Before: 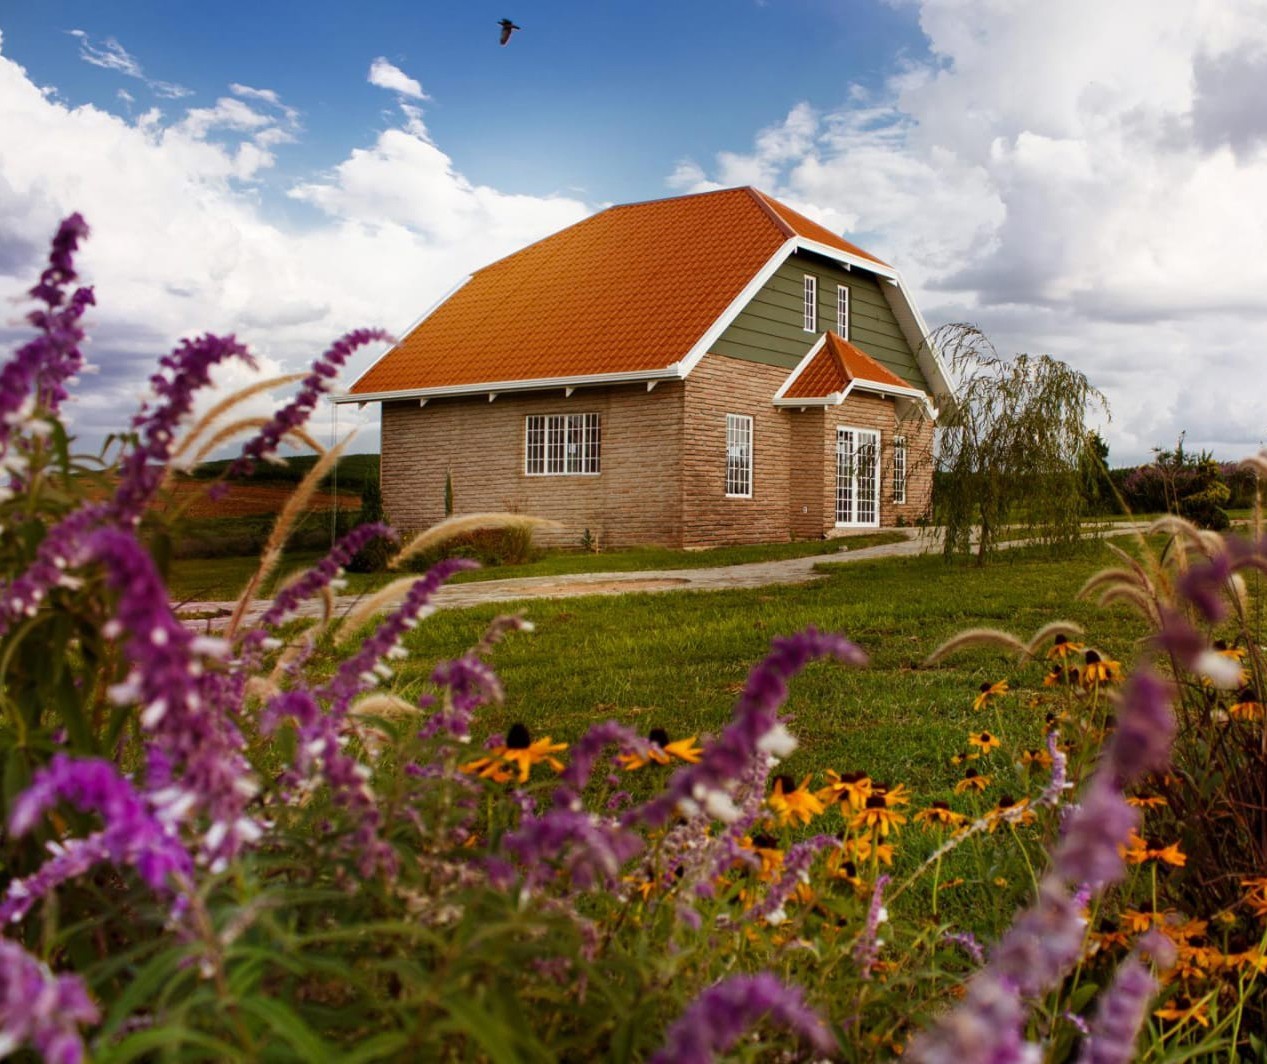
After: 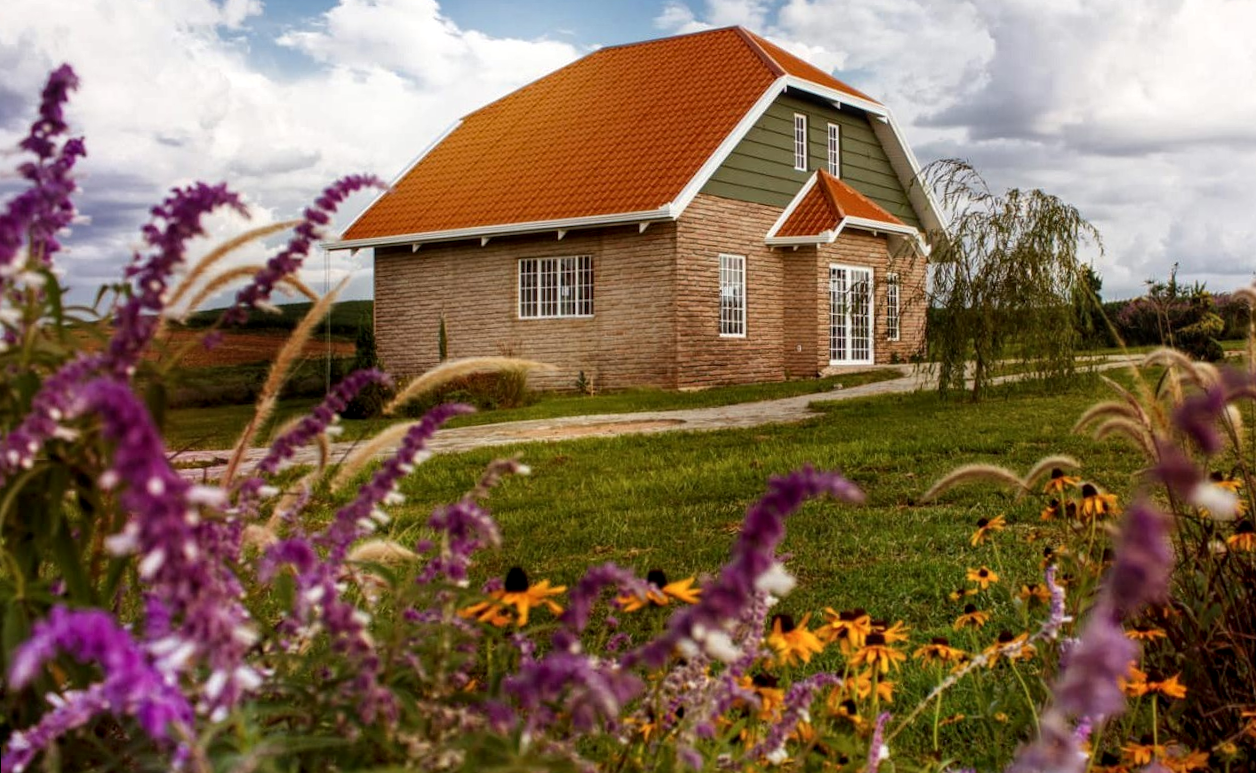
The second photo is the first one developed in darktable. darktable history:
rotate and perspective: rotation -1°, crop left 0.011, crop right 0.989, crop top 0.025, crop bottom 0.975
crop: top 13.819%, bottom 11.169%
local contrast: highlights 55%, shadows 52%, detail 130%, midtone range 0.452
